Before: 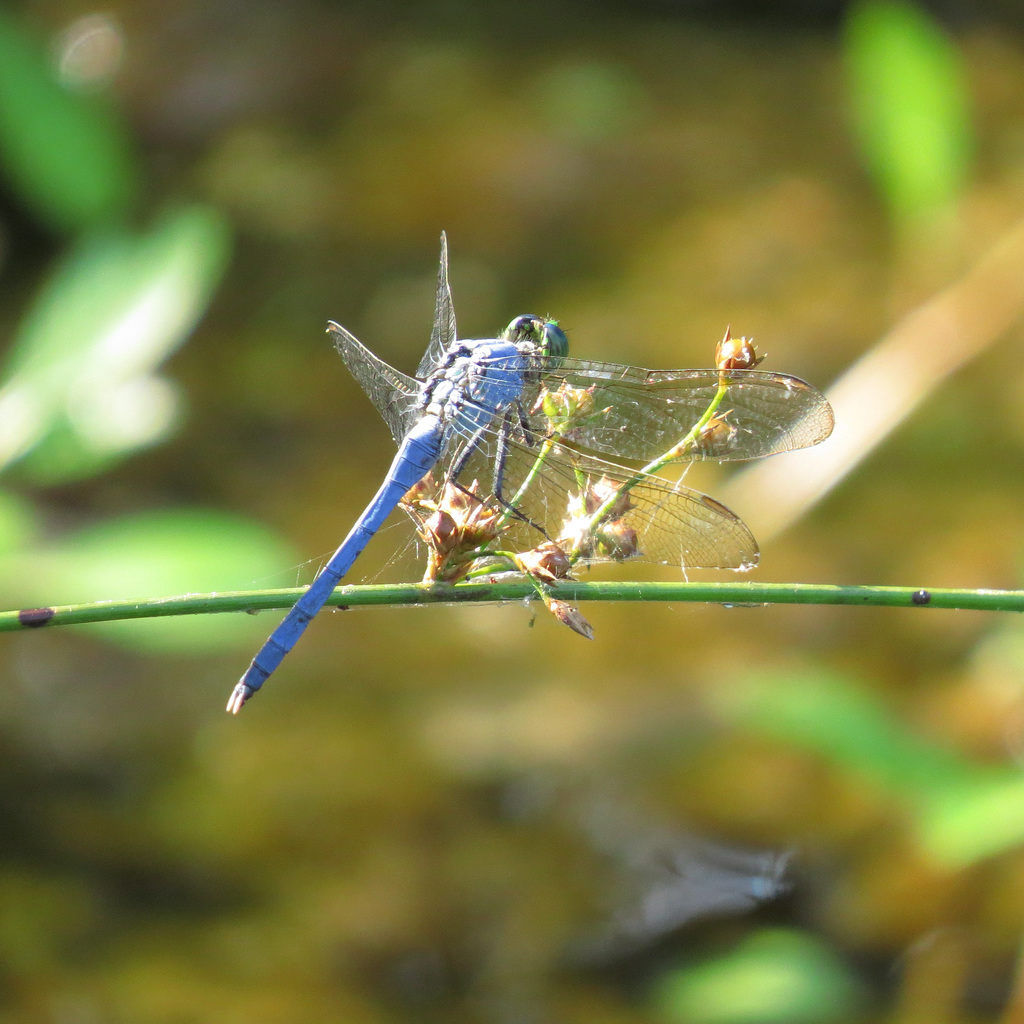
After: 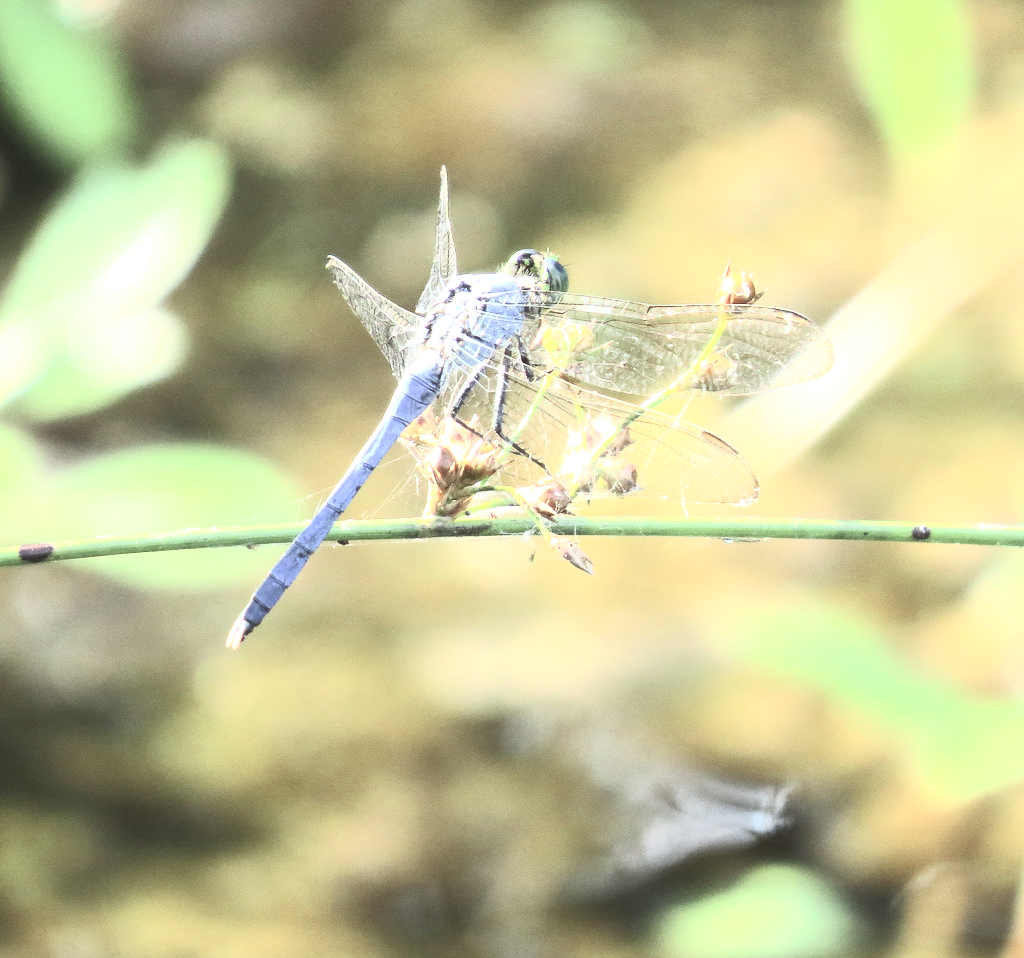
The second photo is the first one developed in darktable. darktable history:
contrast brightness saturation: contrast 0.582, brightness 0.57, saturation -0.347
crop and rotate: top 6.382%
exposure: exposure 0.495 EV, compensate highlight preservation false
